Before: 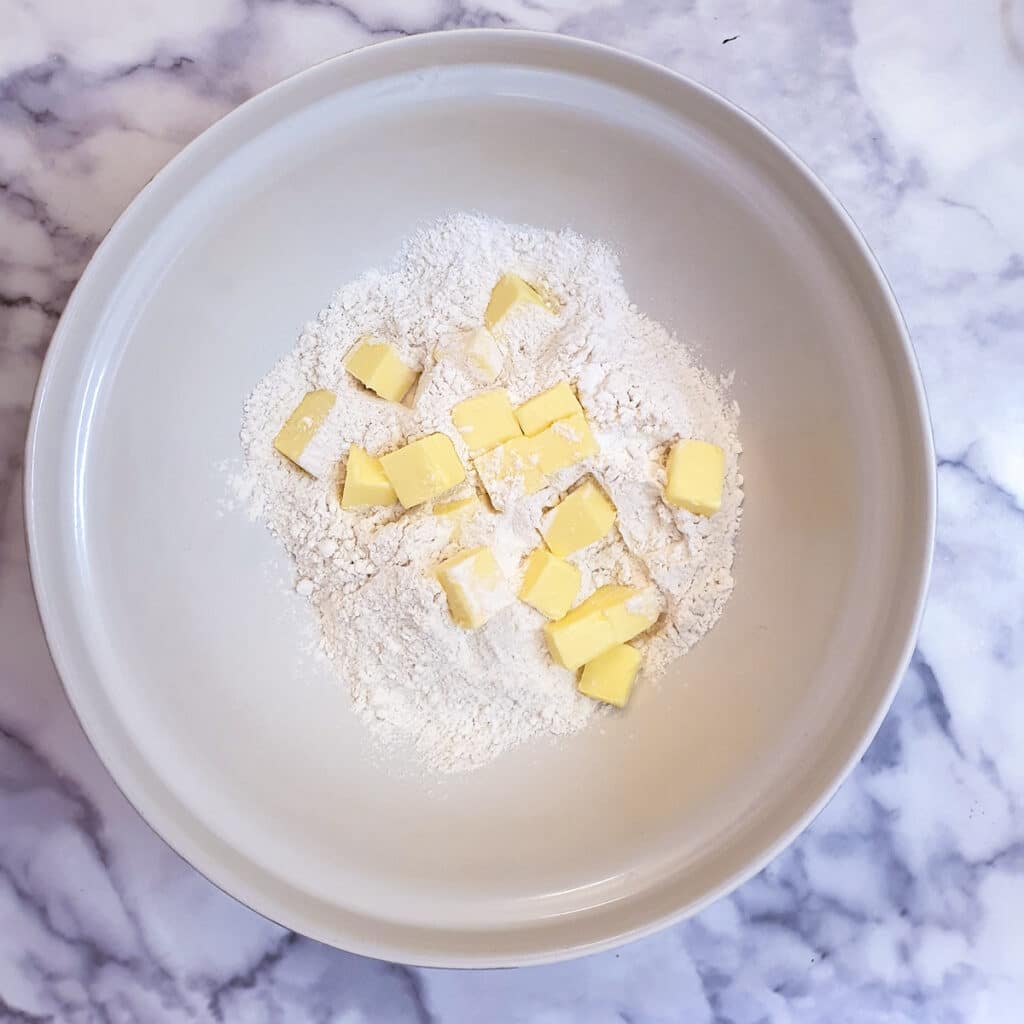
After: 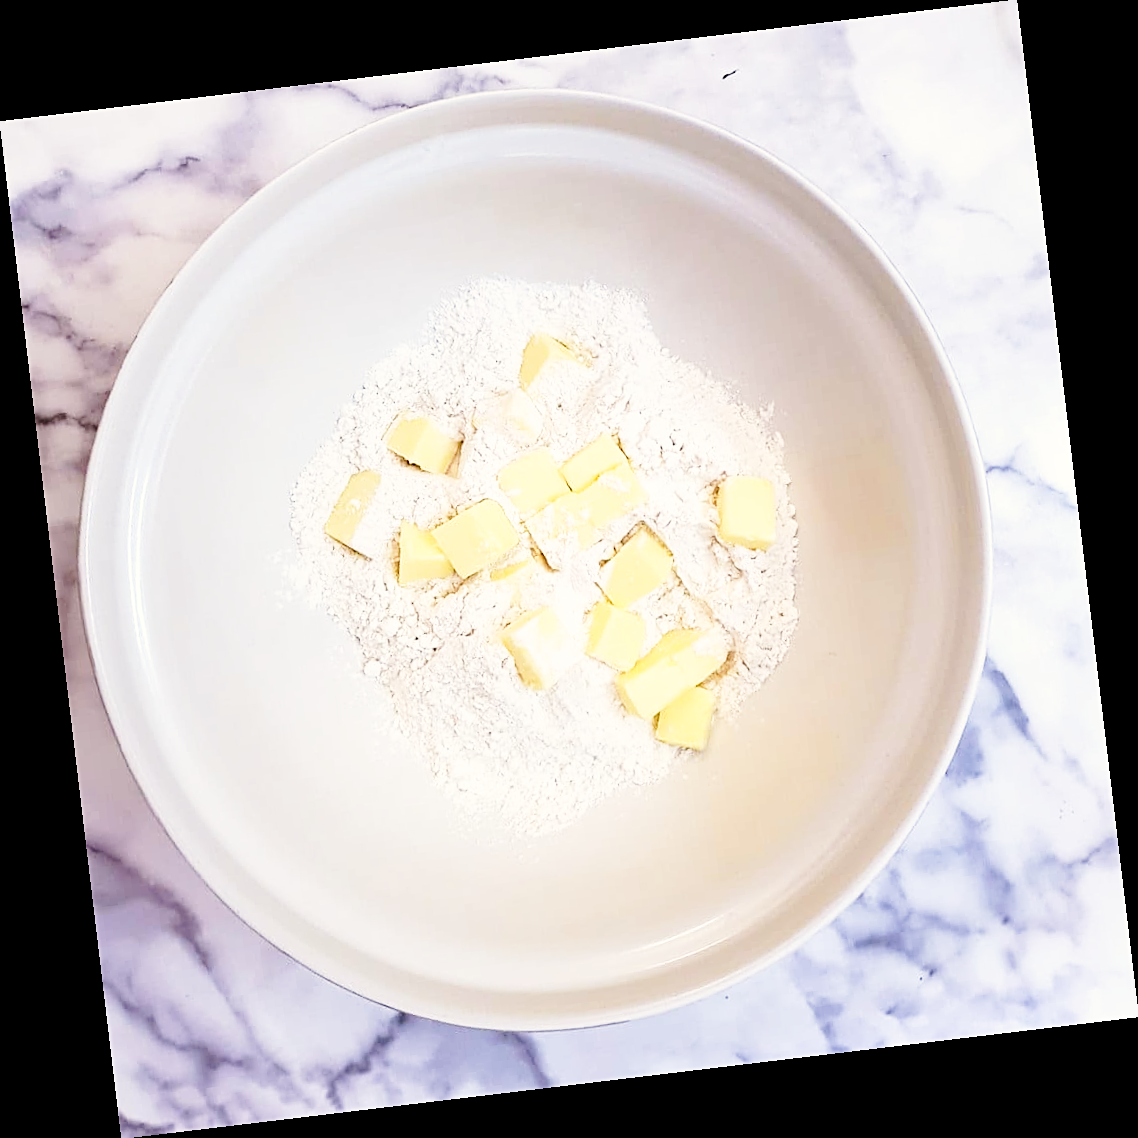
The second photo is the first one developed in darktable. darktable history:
sharpen: on, module defaults
rotate and perspective: rotation -6.83°, automatic cropping off
base curve: curves: ch0 [(0, 0) (0.005, 0.002) (0.15, 0.3) (0.4, 0.7) (0.75, 0.95) (1, 1)], preserve colors none
color correction: highlights b* 3
